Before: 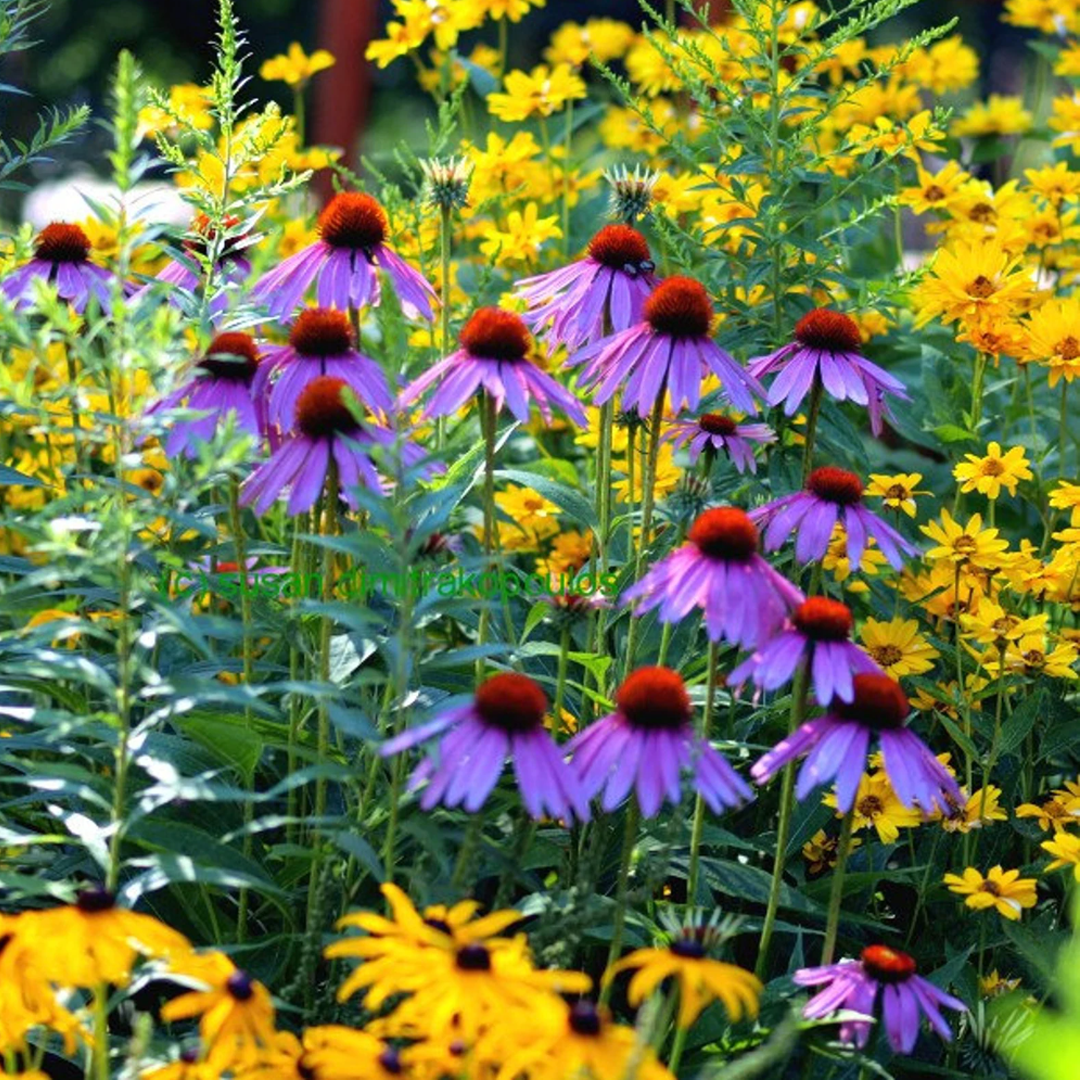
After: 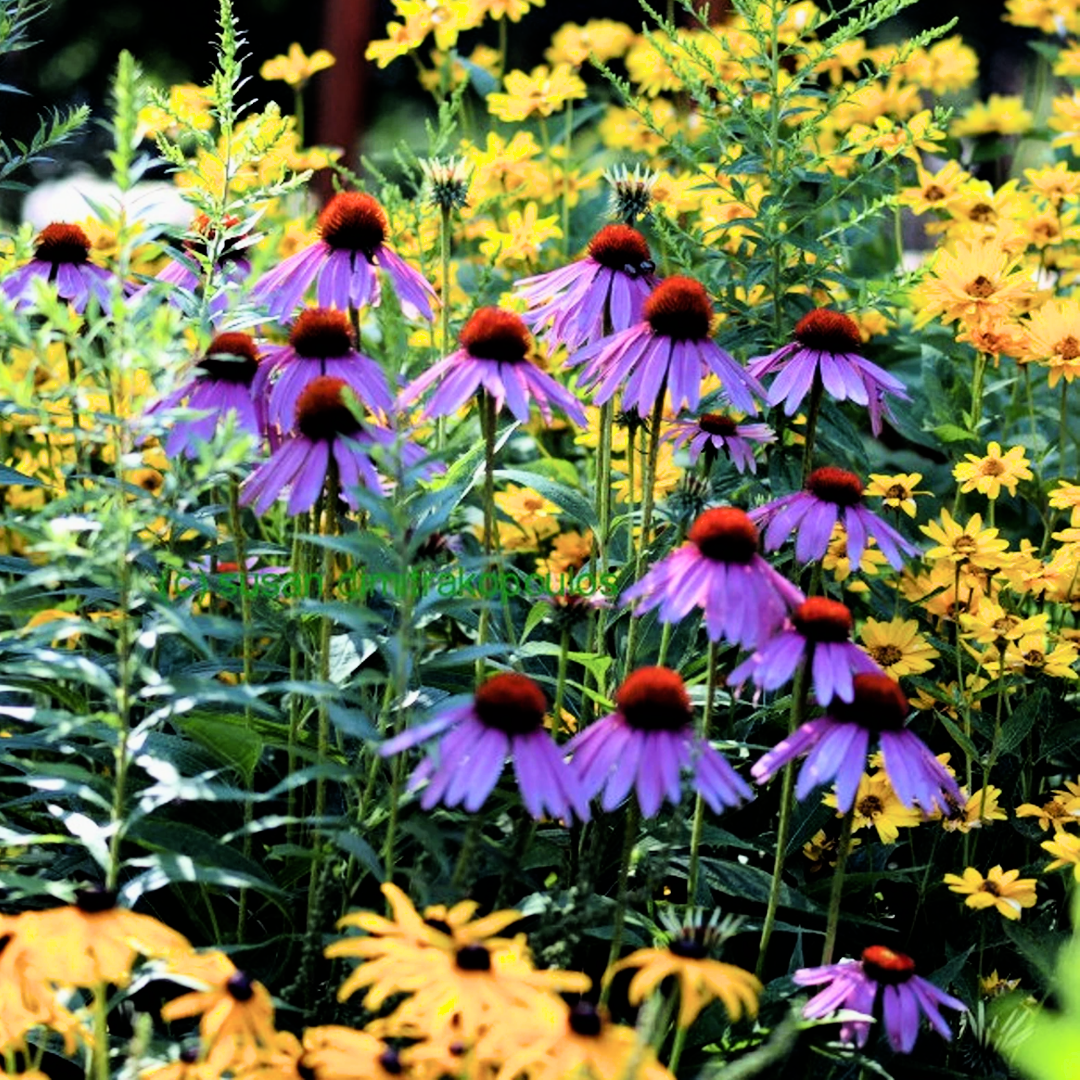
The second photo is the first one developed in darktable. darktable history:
filmic rgb: black relative exposure -5.4 EV, white relative exposure 2.86 EV, threshold 2.94 EV, dynamic range scaling -38.1%, hardness 3.98, contrast 1.606, highlights saturation mix -1.08%, enable highlight reconstruction true
